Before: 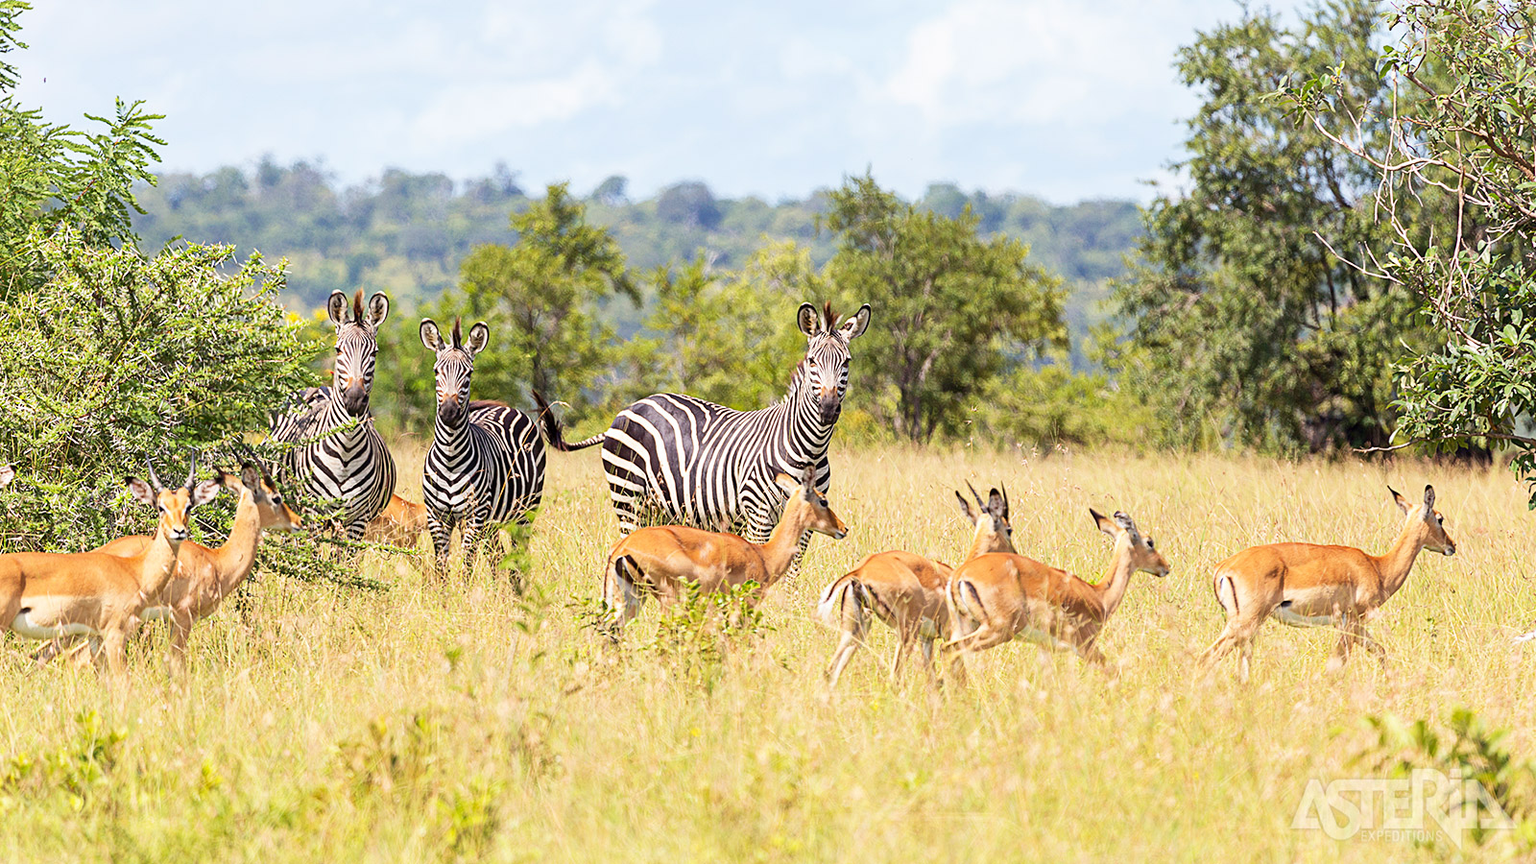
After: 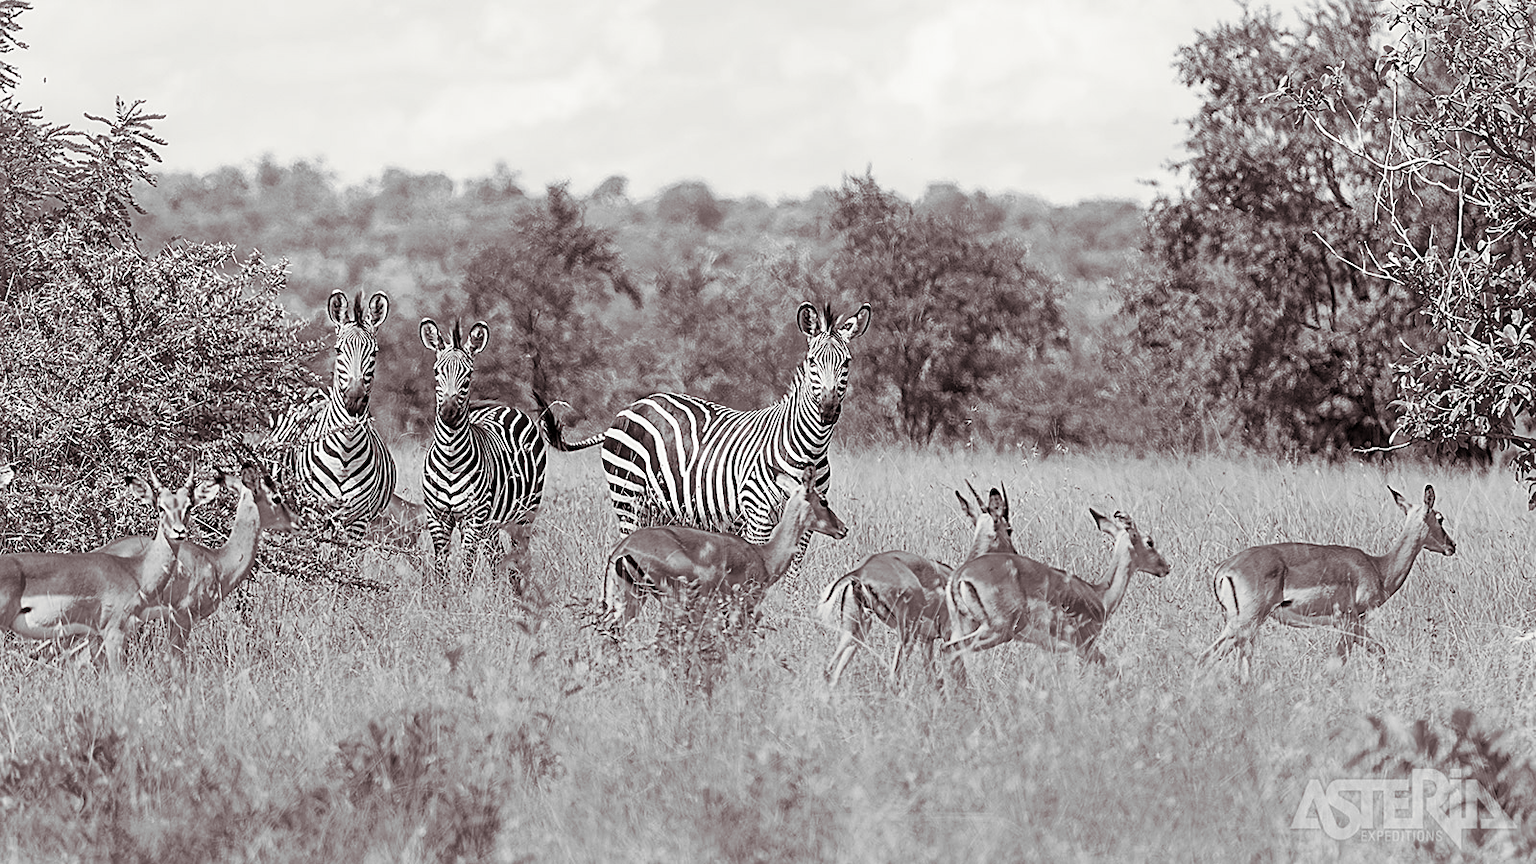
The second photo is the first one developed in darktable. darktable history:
sharpen: on, module defaults
color balance rgb: global vibrance 42.74%
split-toning: shadows › saturation 0.24, highlights › hue 54°, highlights › saturation 0.24
monochrome: a -11.7, b 1.62, size 0.5, highlights 0.38
